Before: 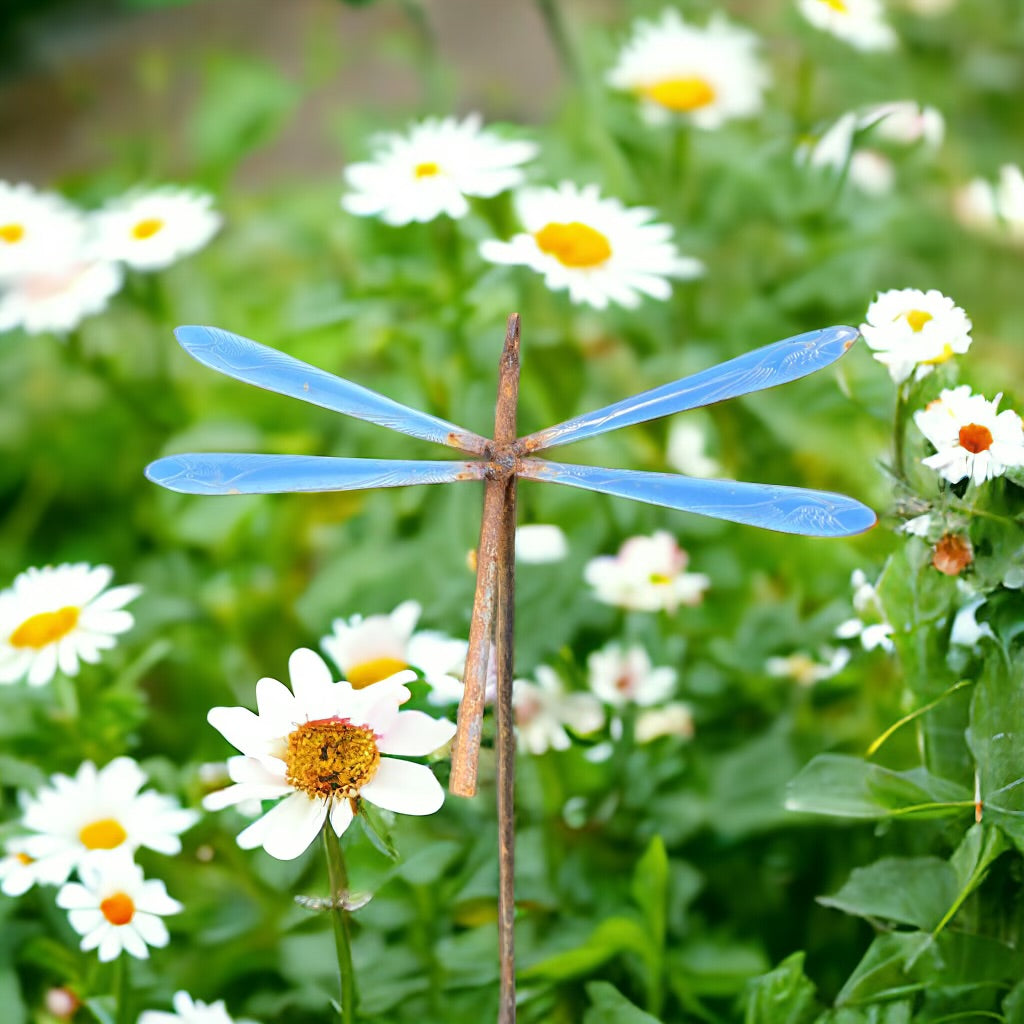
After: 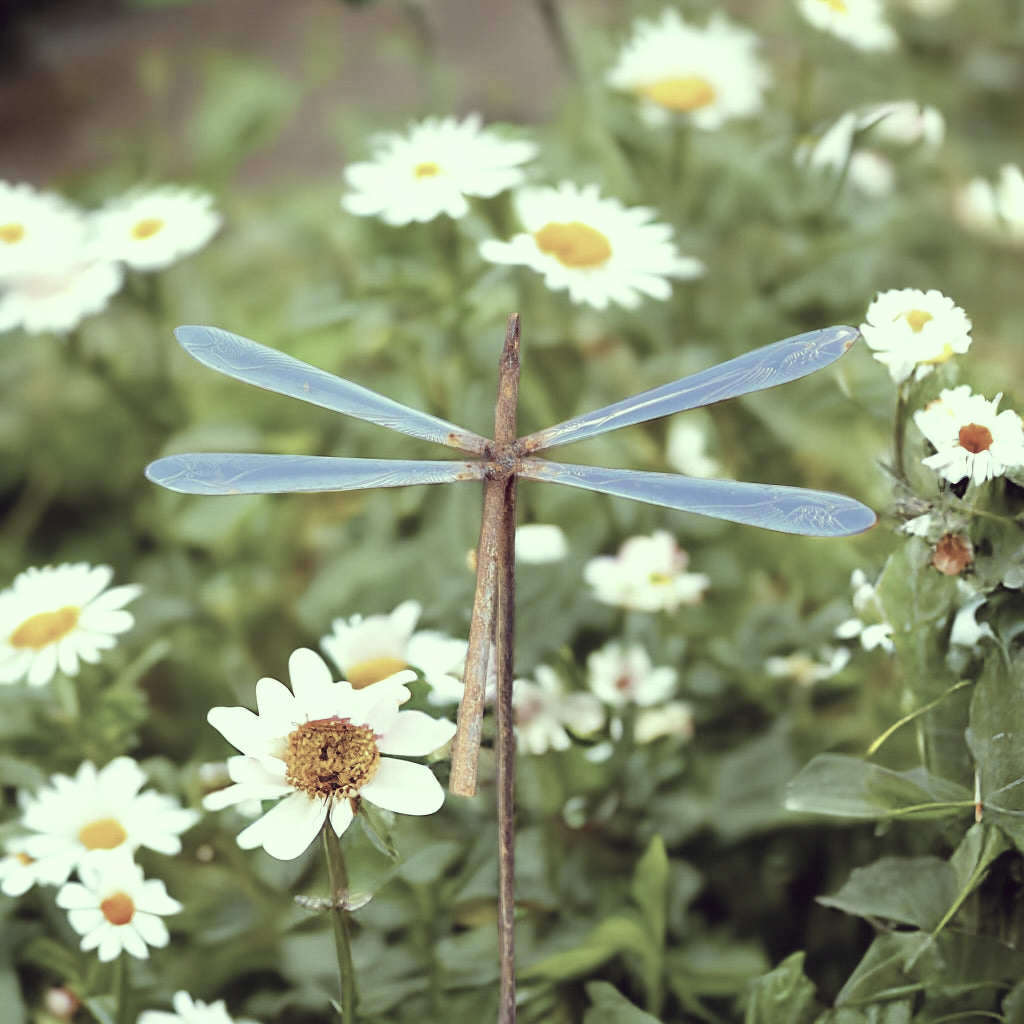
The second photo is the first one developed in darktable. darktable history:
rgb levels: mode RGB, independent channels, levels [[0, 0.5, 1], [0, 0.521, 1], [0, 0.536, 1]]
color correction: highlights a* -20.17, highlights b* 20.27, shadows a* 20.03, shadows b* -20.46, saturation 0.43
